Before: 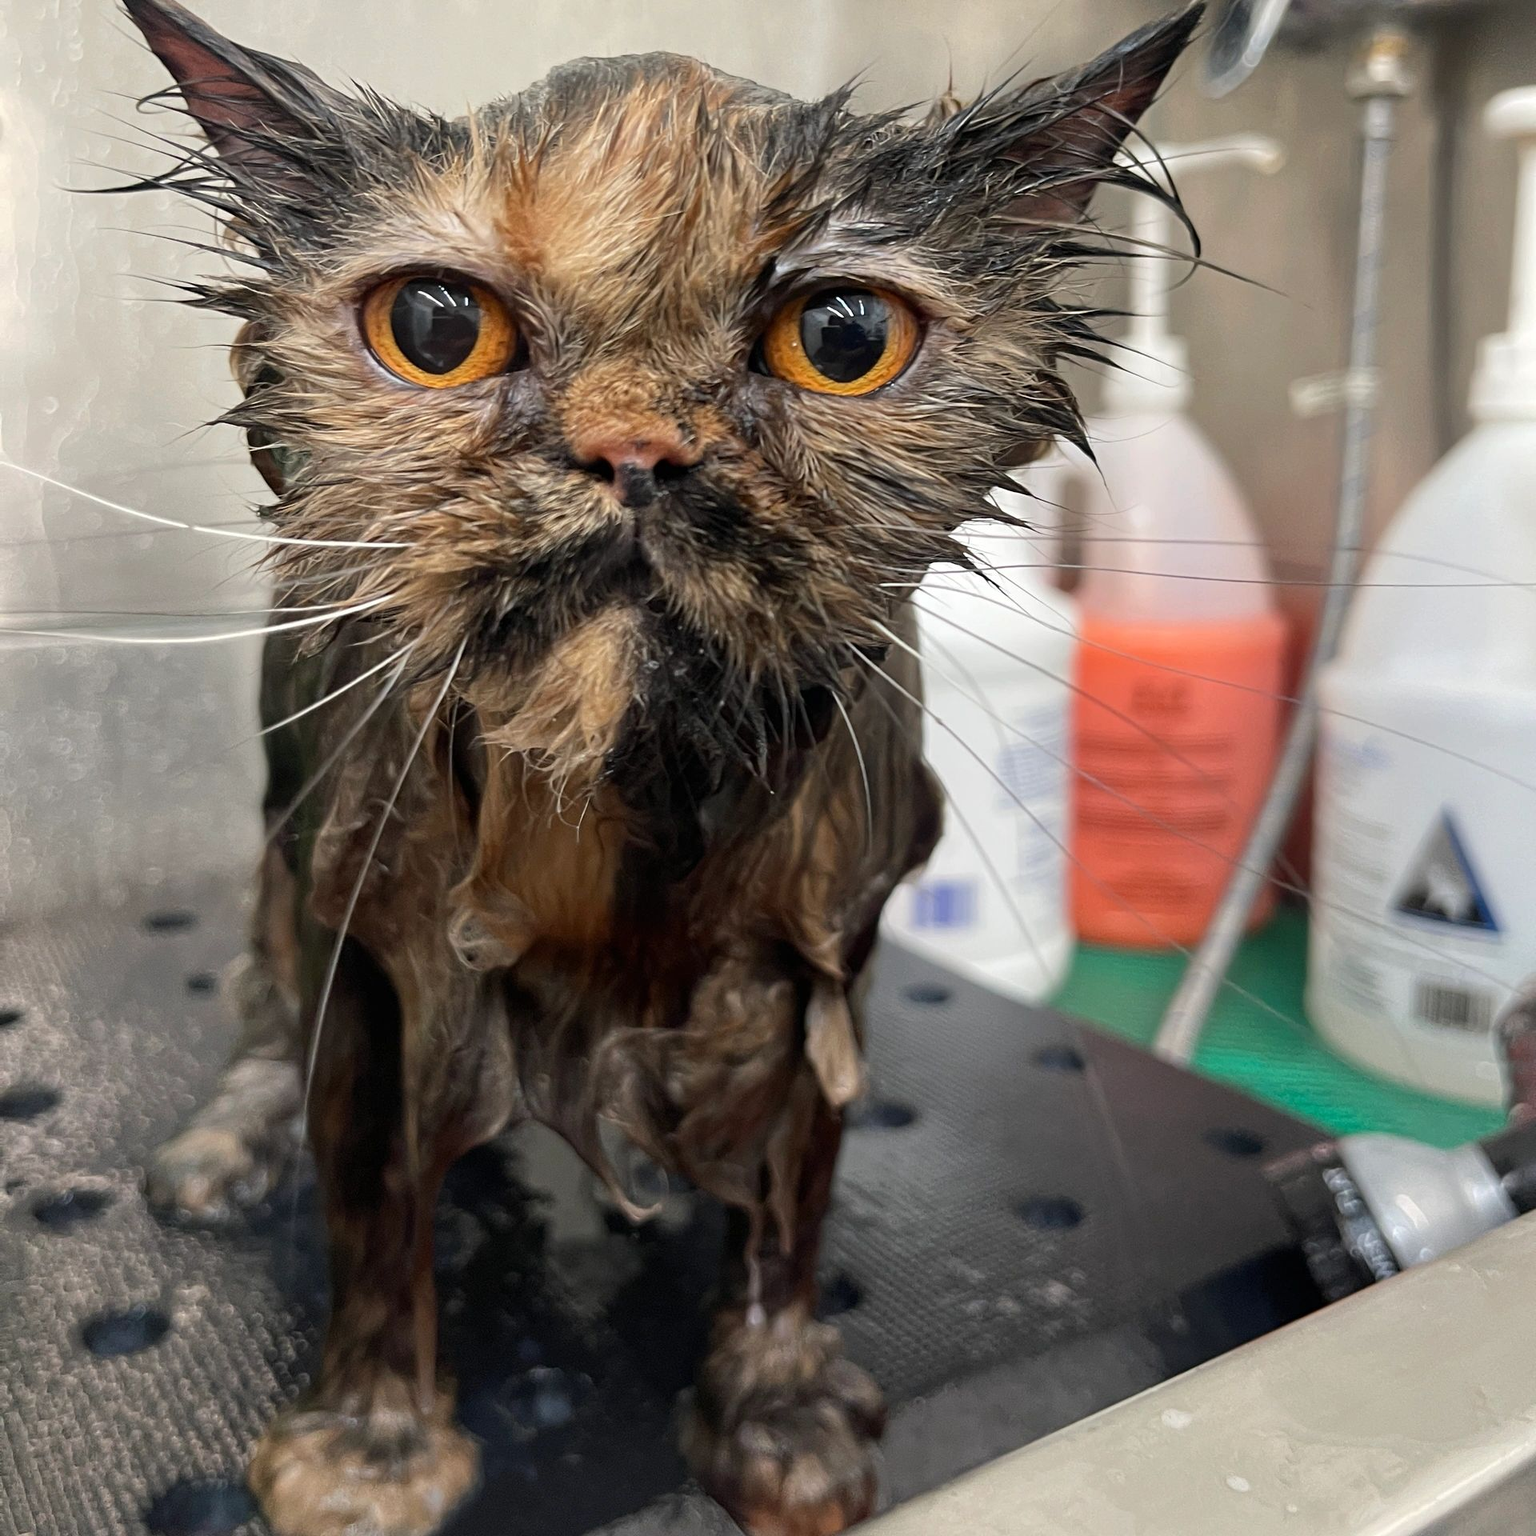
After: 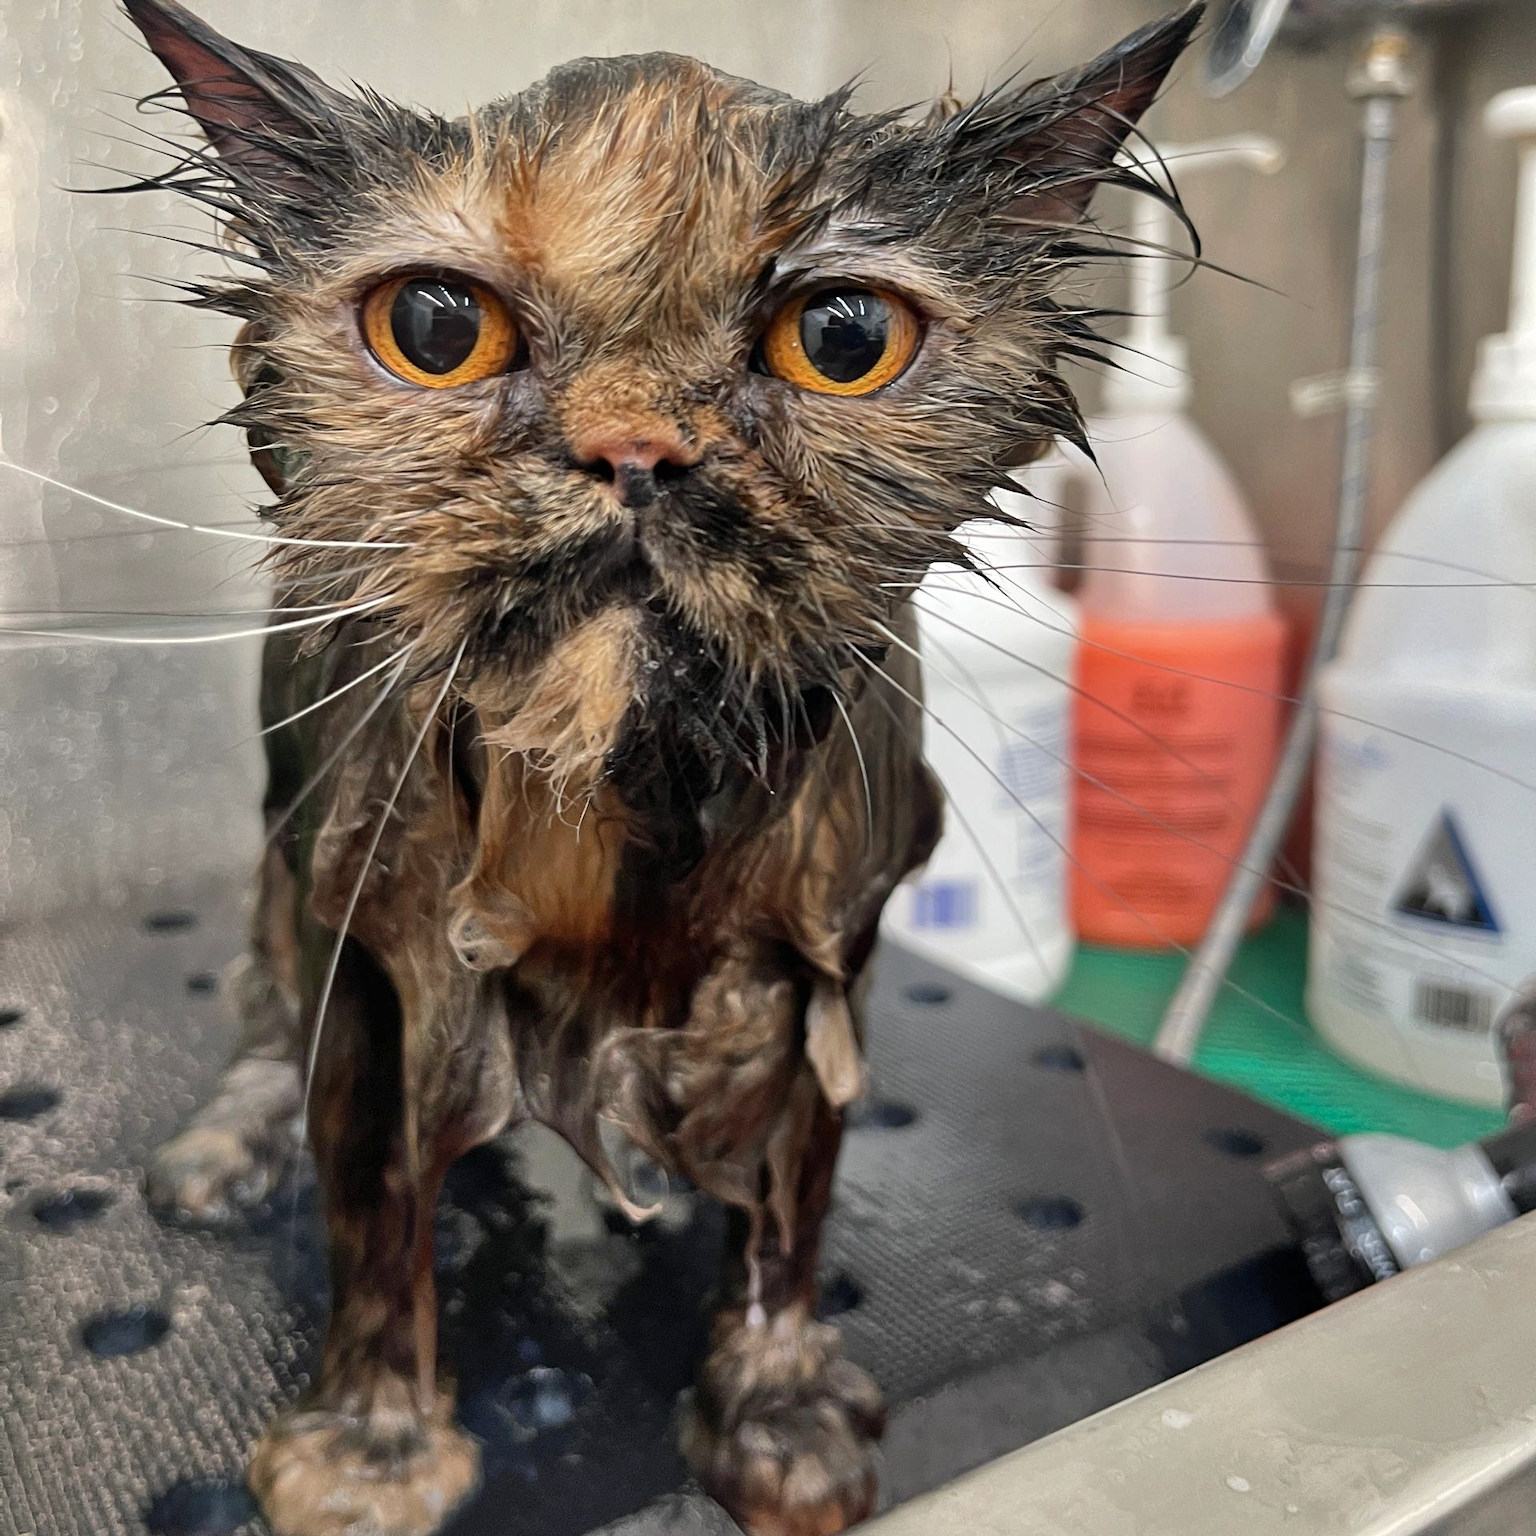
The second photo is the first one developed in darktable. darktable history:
shadows and highlights: shadows 52.62, soften with gaussian
